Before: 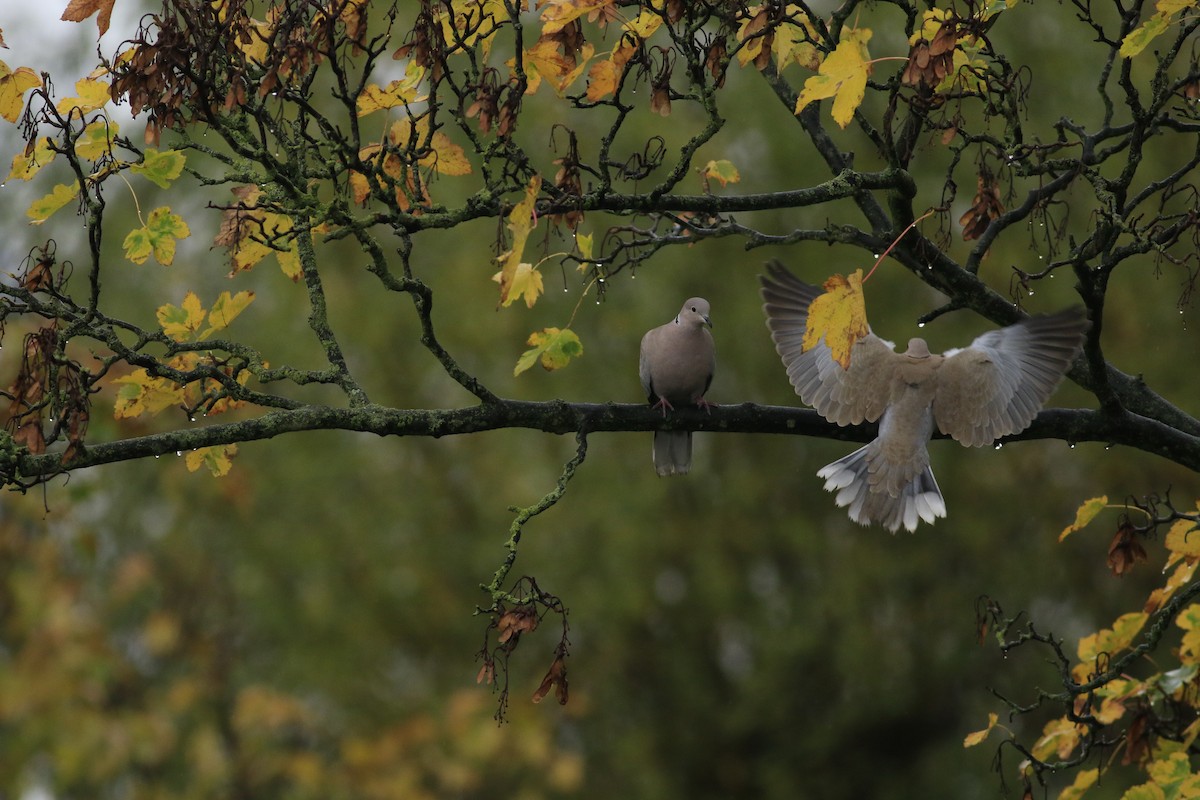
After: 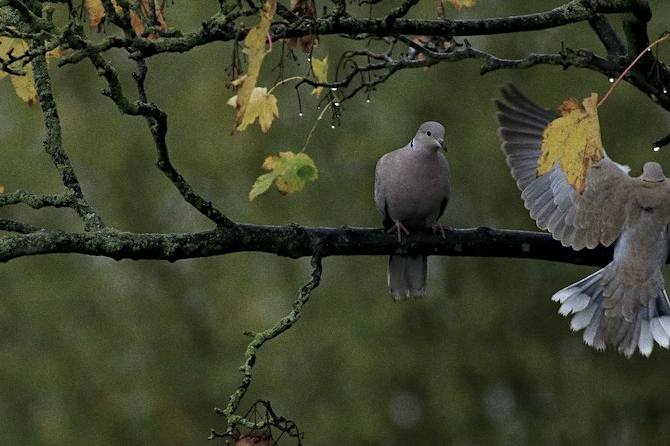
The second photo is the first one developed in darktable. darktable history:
contrast brightness saturation: contrast 0.06, brightness -0.01, saturation -0.23
white balance: red 0.954, blue 1.079
crop and rotate: left 22.13%, top 22.054%, right 22.026%, bottom 22.102%
sharpen: amount 0.2
haze removal: compatibility mode true, adaptive false
exposure: black level correction 0.002, exposure 0.15 EV, compensate highlight preservation false
grain: coarseness 0.09 ISO
